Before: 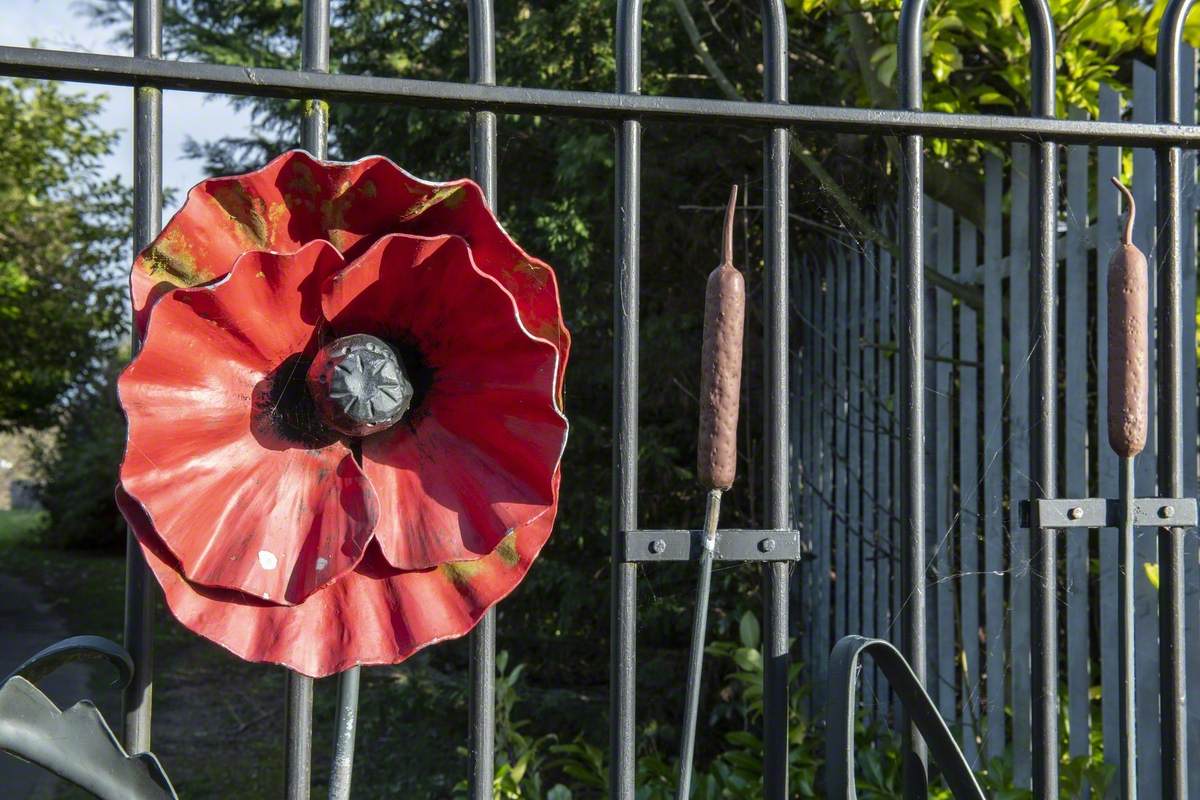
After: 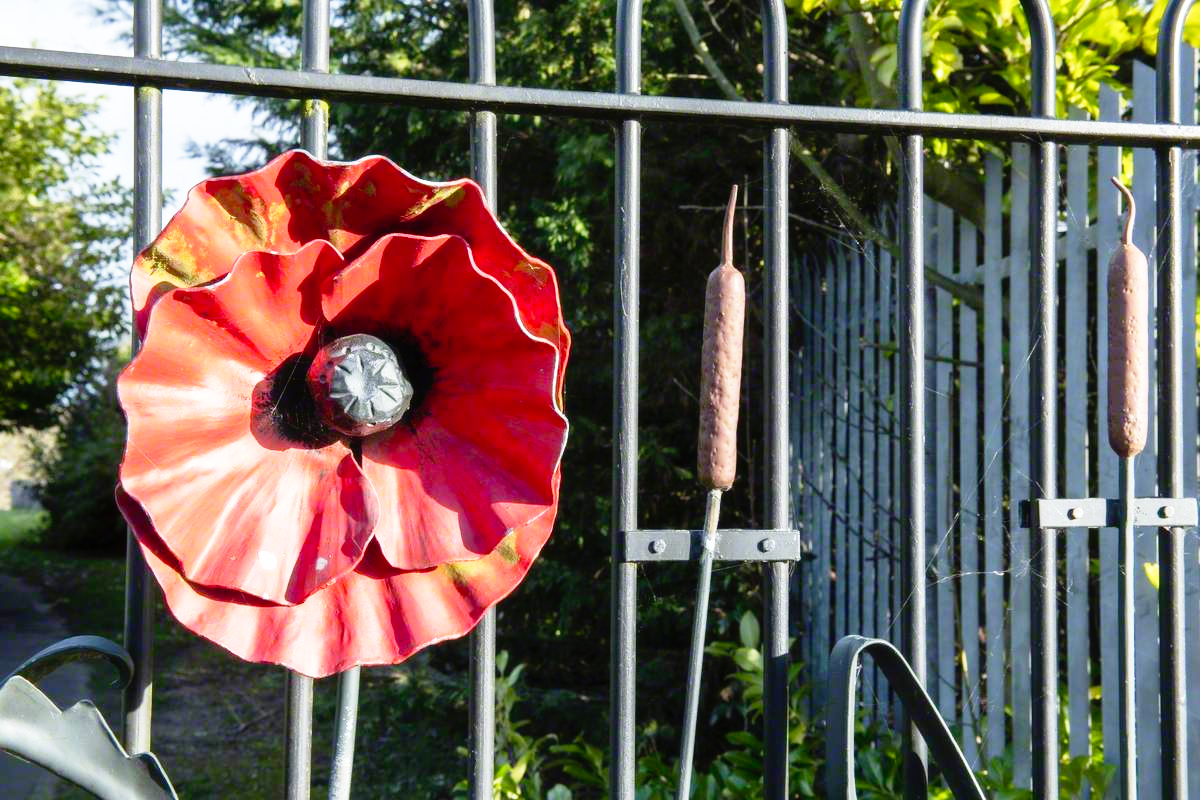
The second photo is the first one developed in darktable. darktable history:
base curve: curves: ch0 [(0, 0) (0.012, 0.01) (0.073, 0.168) (0.31, 0.711) (0.645, 0.957) (1, 1)], preserve colors none
contrast equalizer: octaves 7, y [[0.502, 0.505, 0.512, 0.529, 0.564, 0.588], [0.5 ×6], [0.502, 0.505, 0.512, 0.529, 0.564, 0.588], [0, 0.001, 0.001, 0.004, 0.008, 0.011], [0, 0.001, 0.001, 0.004, 0.008, 0.011]], mix -1
